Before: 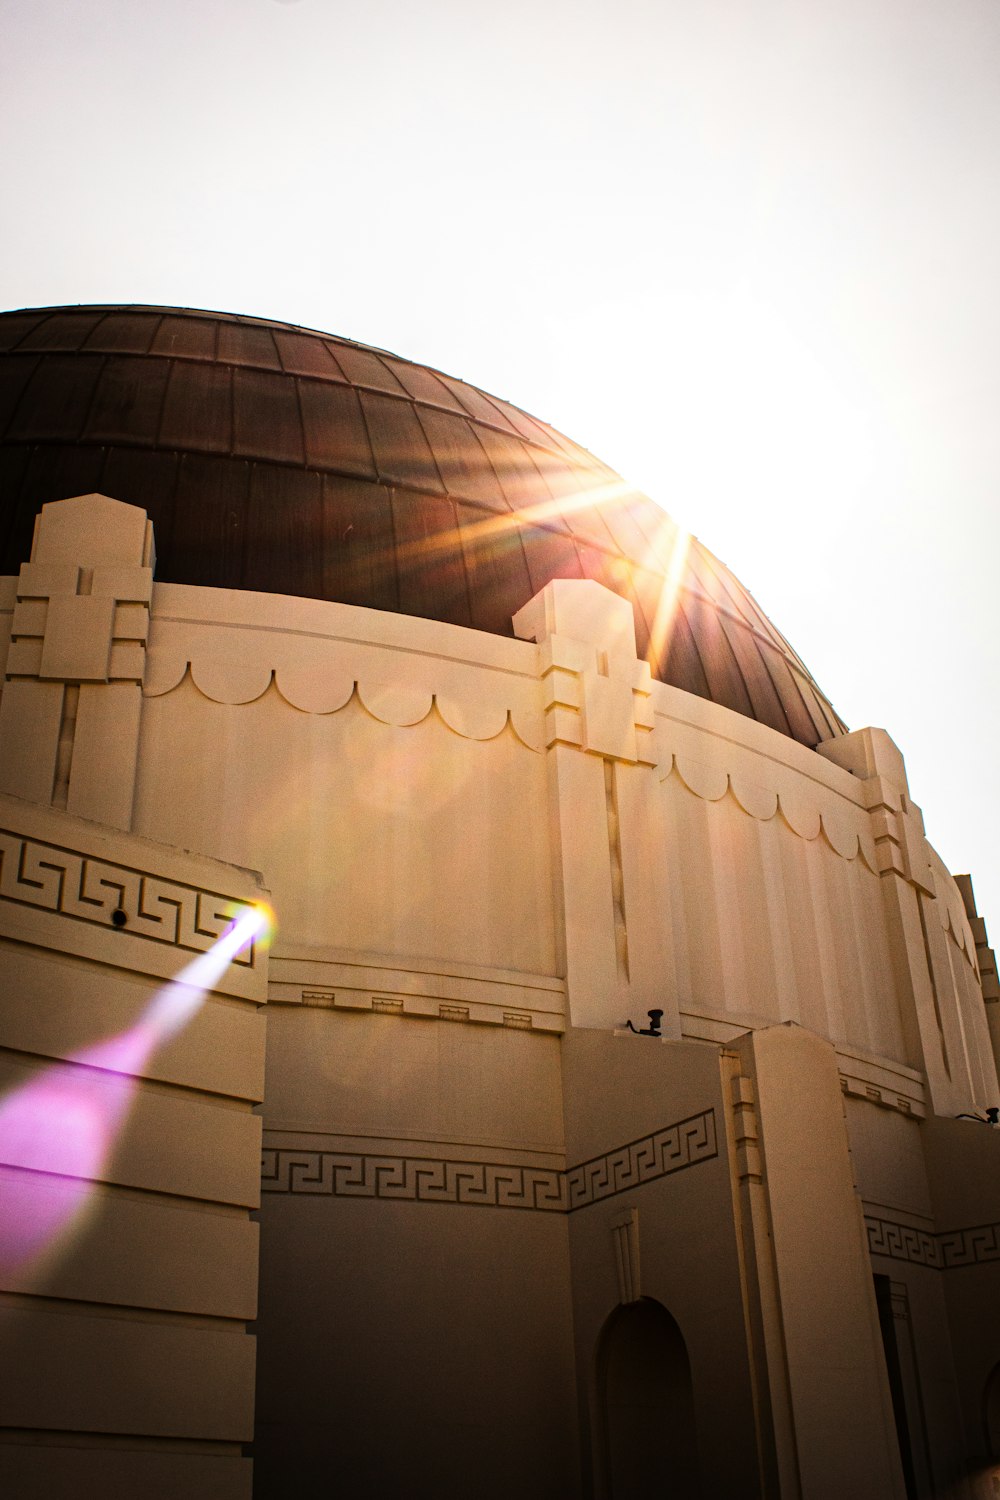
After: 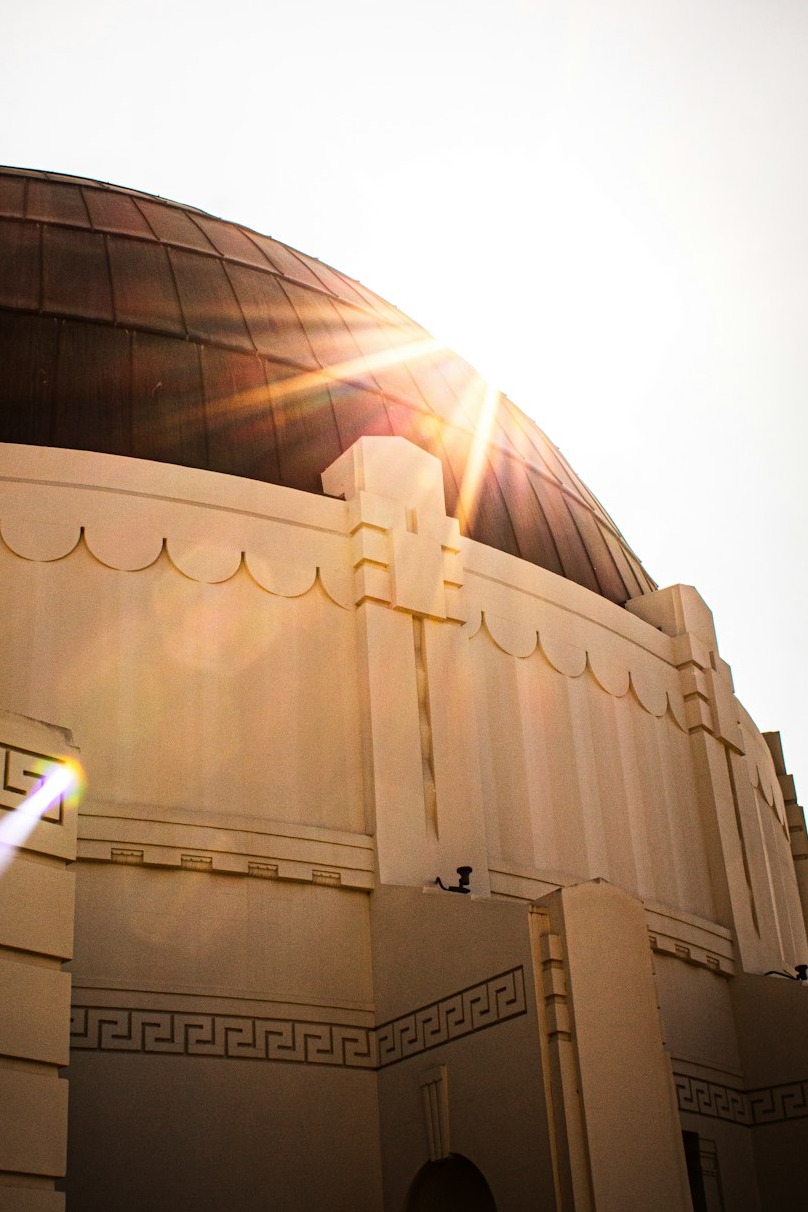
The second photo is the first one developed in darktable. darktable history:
white balance: emerald 1
crop: left 19.159%, top 9.58%, bottom 9.58%
